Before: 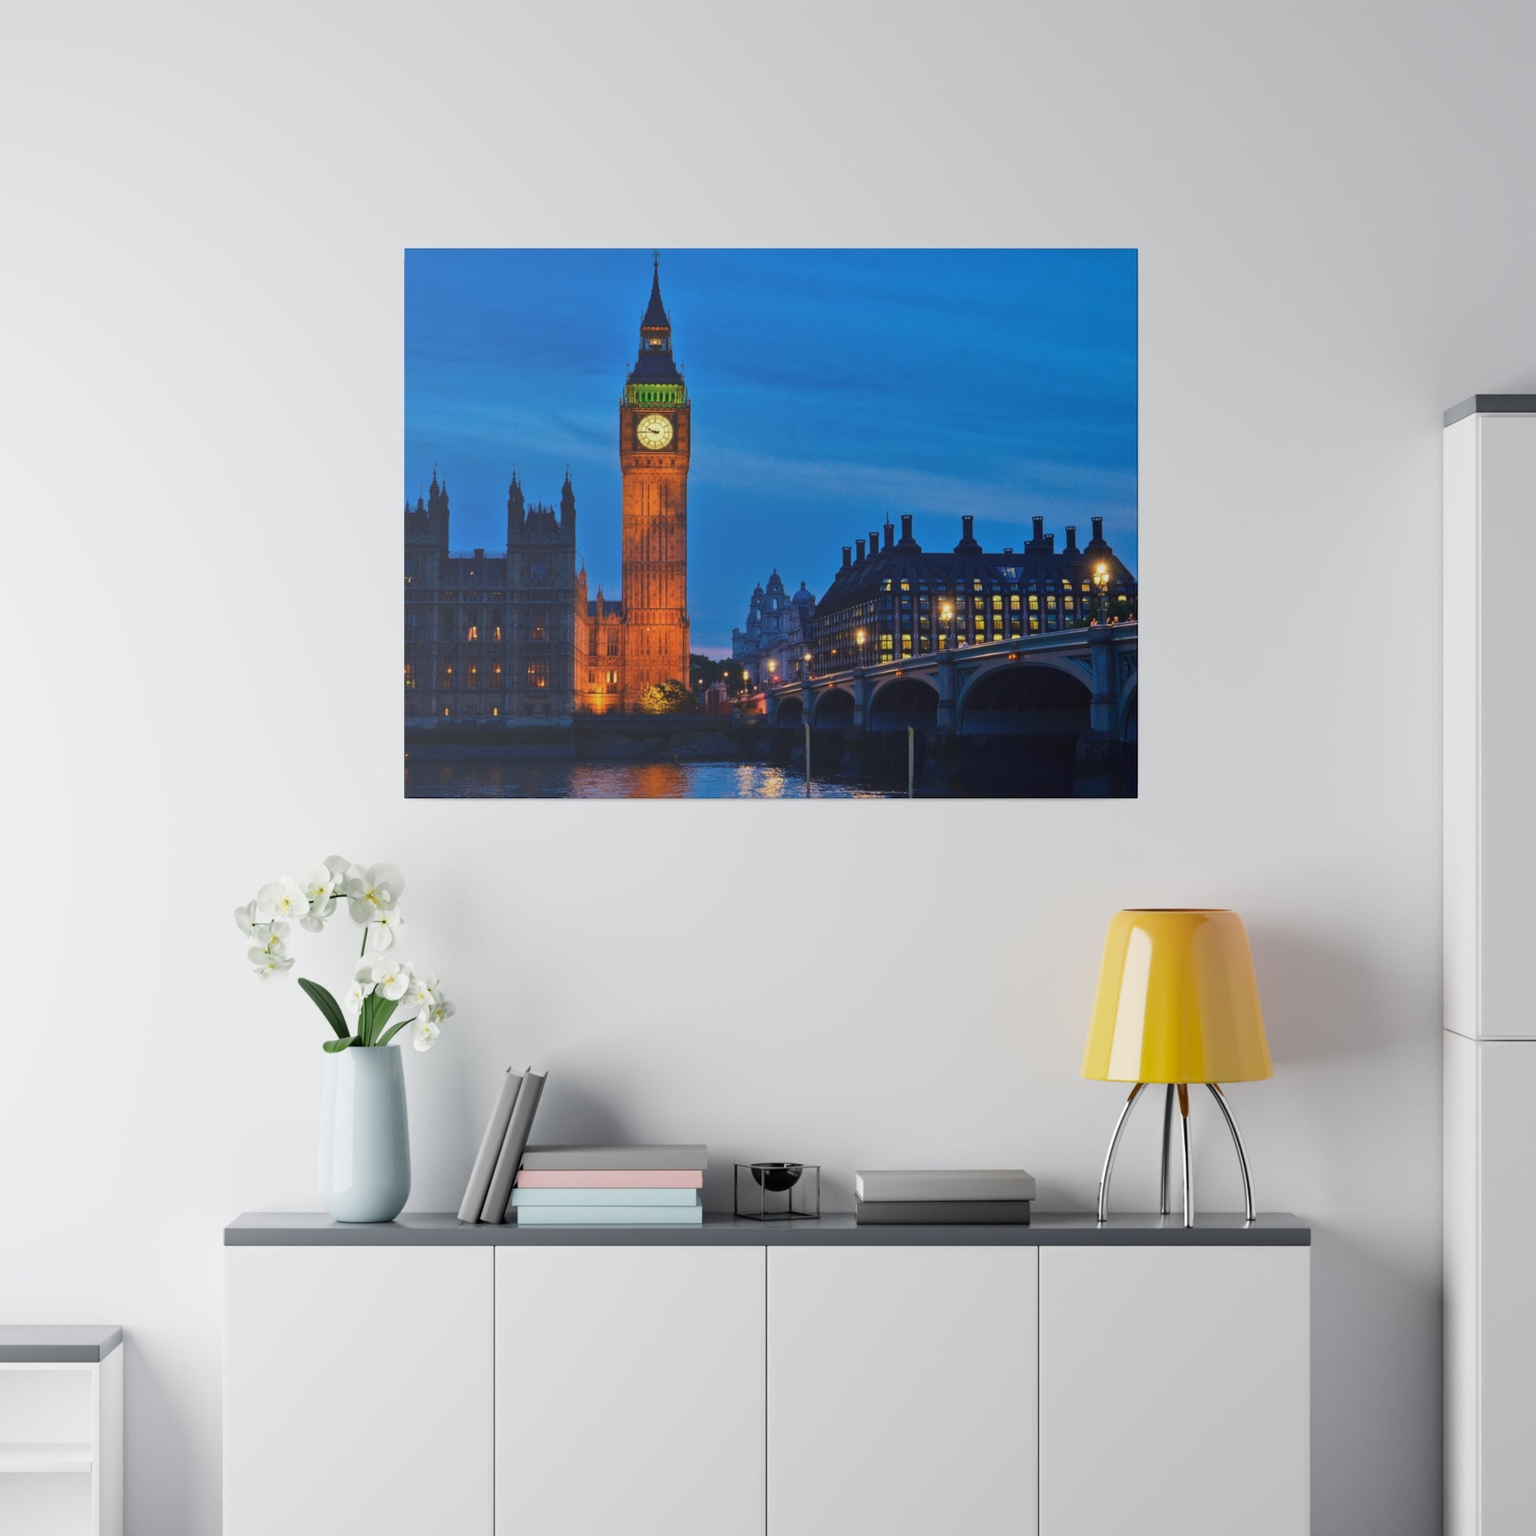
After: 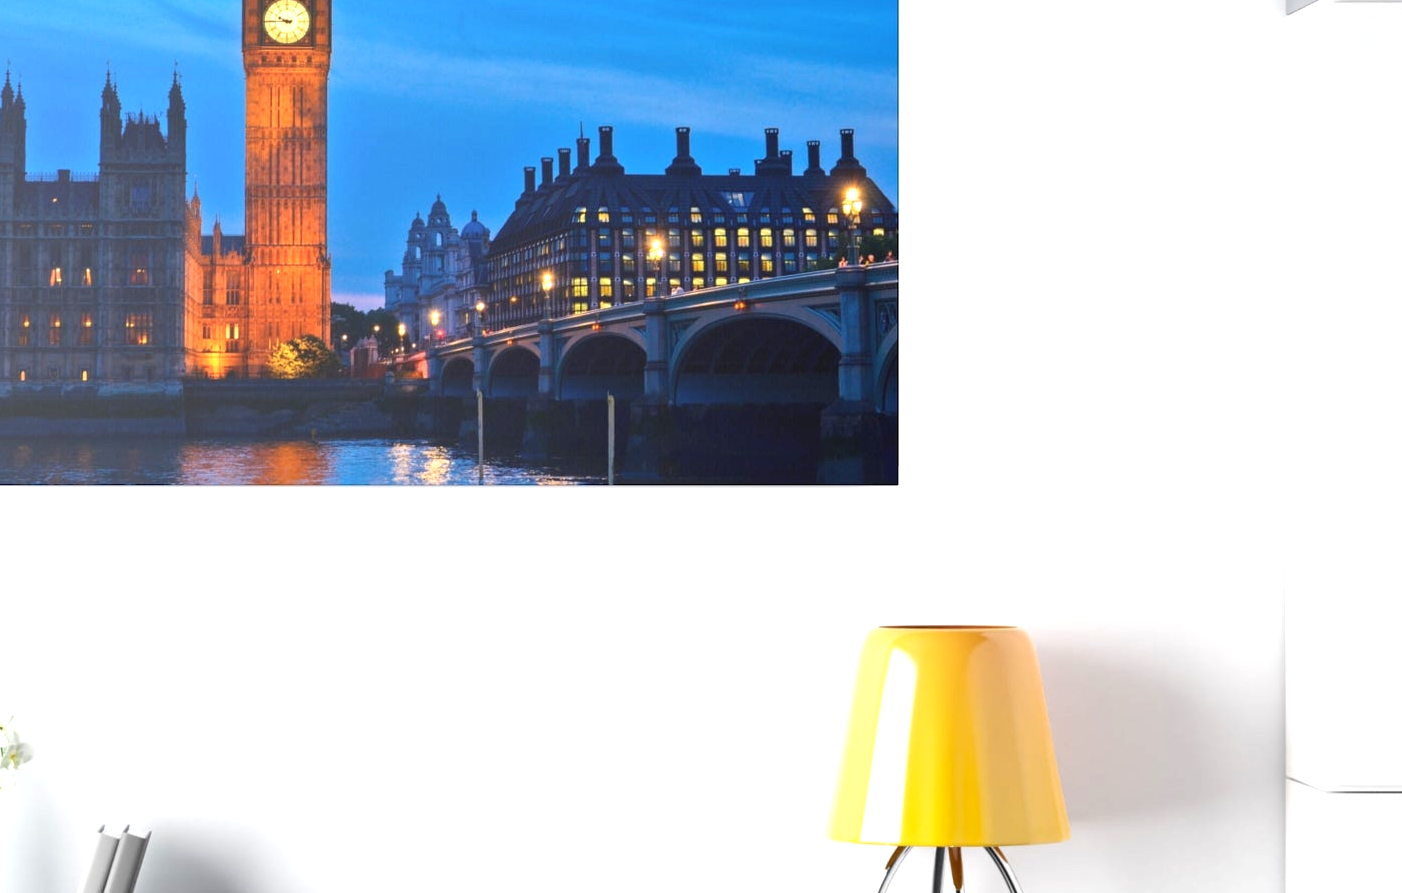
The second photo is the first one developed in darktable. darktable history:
exposure: black level correction 0.001, exposure 0.955 EV, compensate exposure bias true, compensate highlight preservation false
crop and rotate: left 27.938%, top 27.046%, bottom 27.046%
